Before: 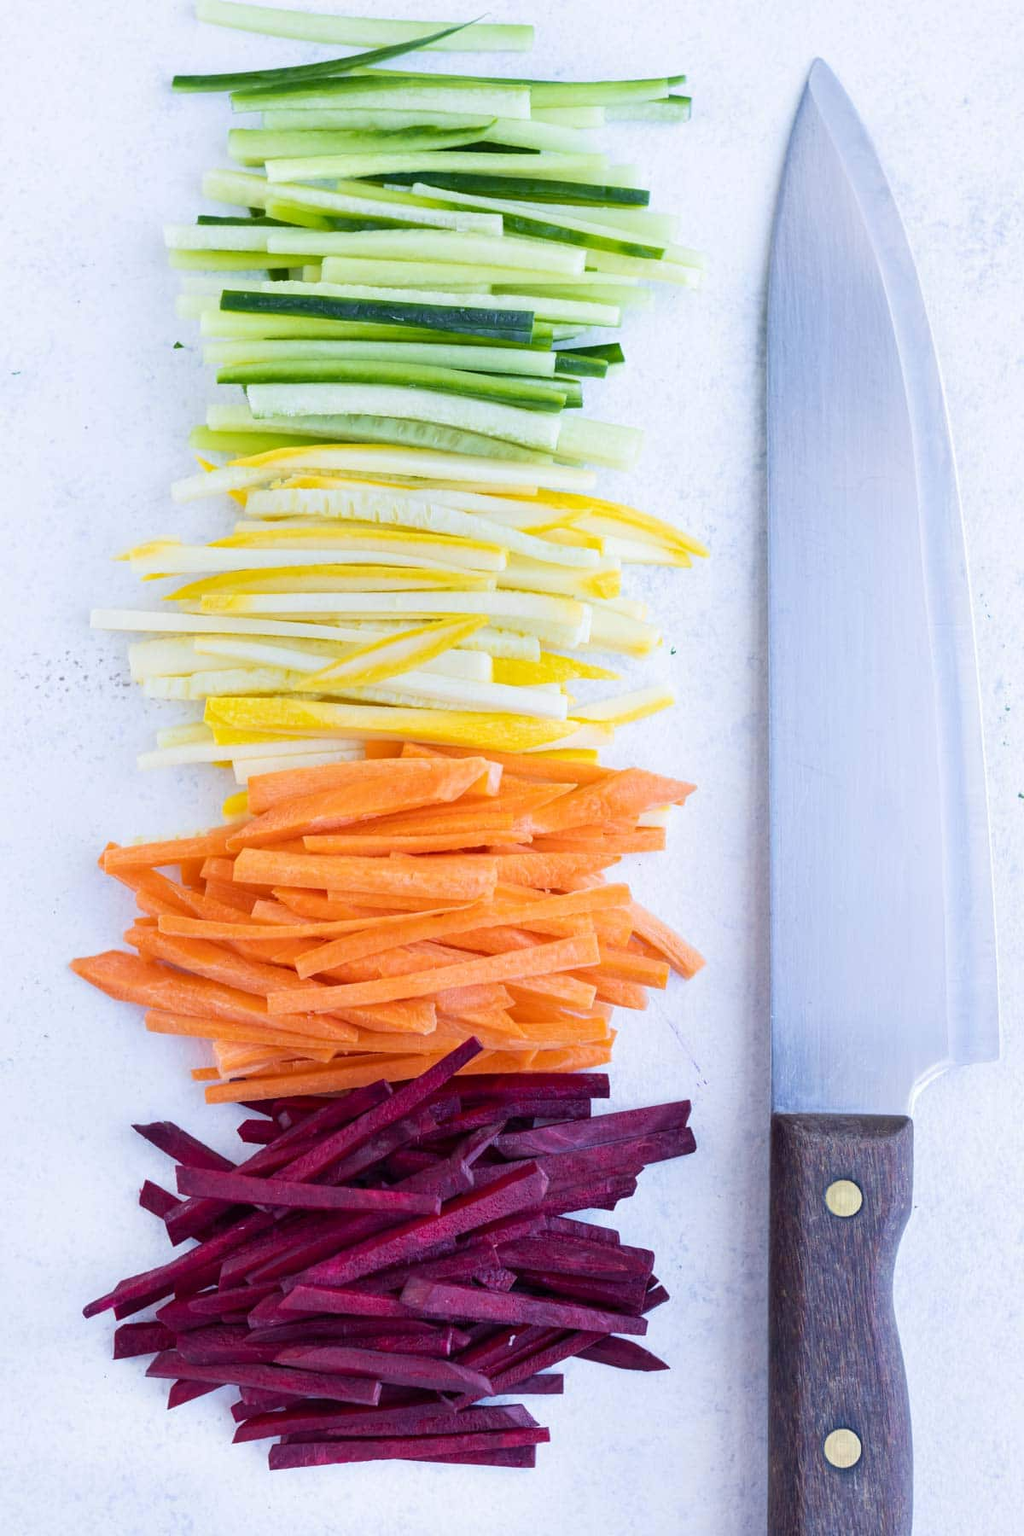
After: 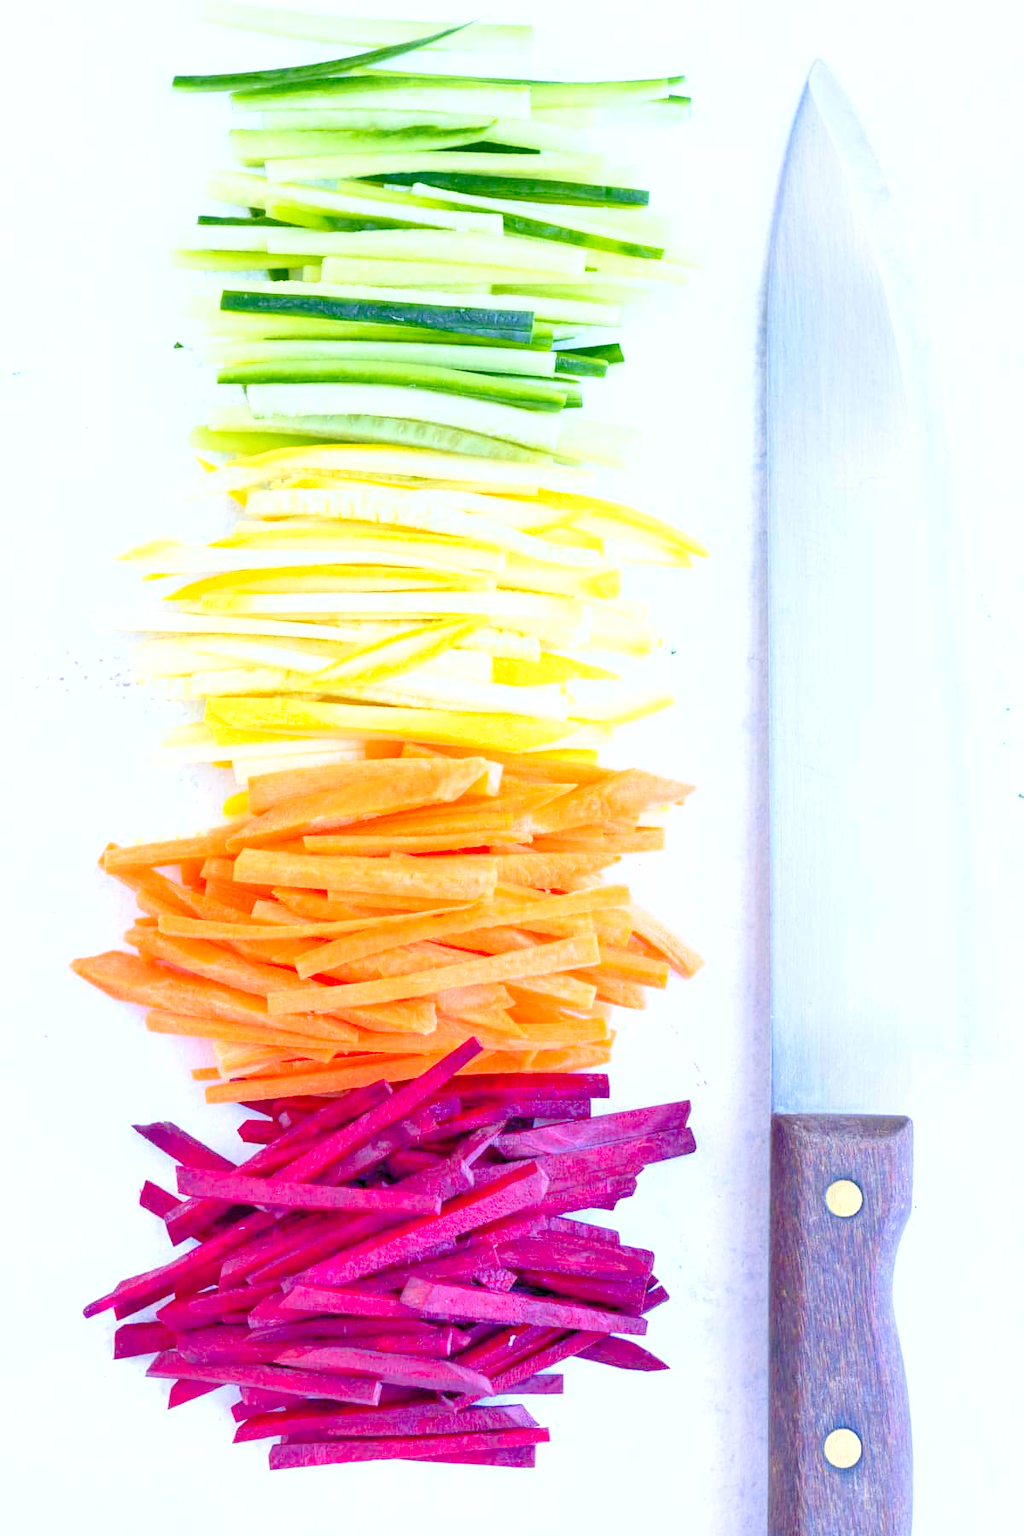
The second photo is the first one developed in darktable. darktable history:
levels: levels [0.008, 0.318, 0.836]
shadows and highlights: shadows 76.56, highlights -23.78, soften with gaussian
